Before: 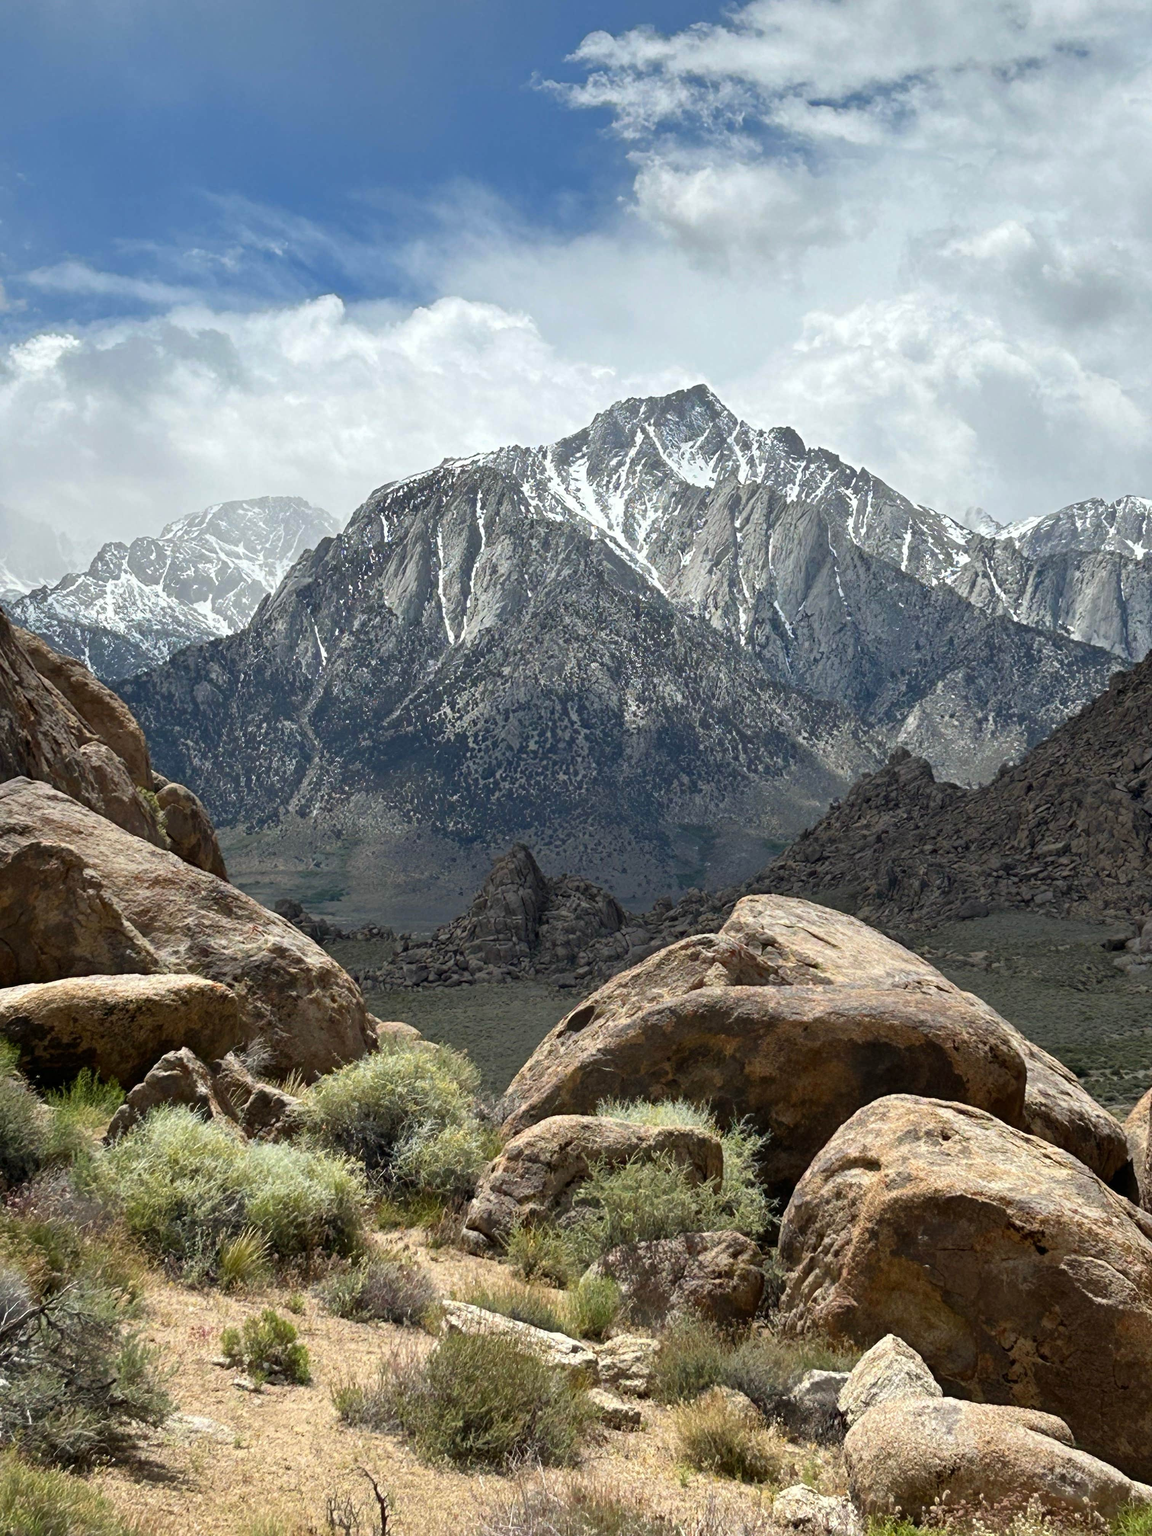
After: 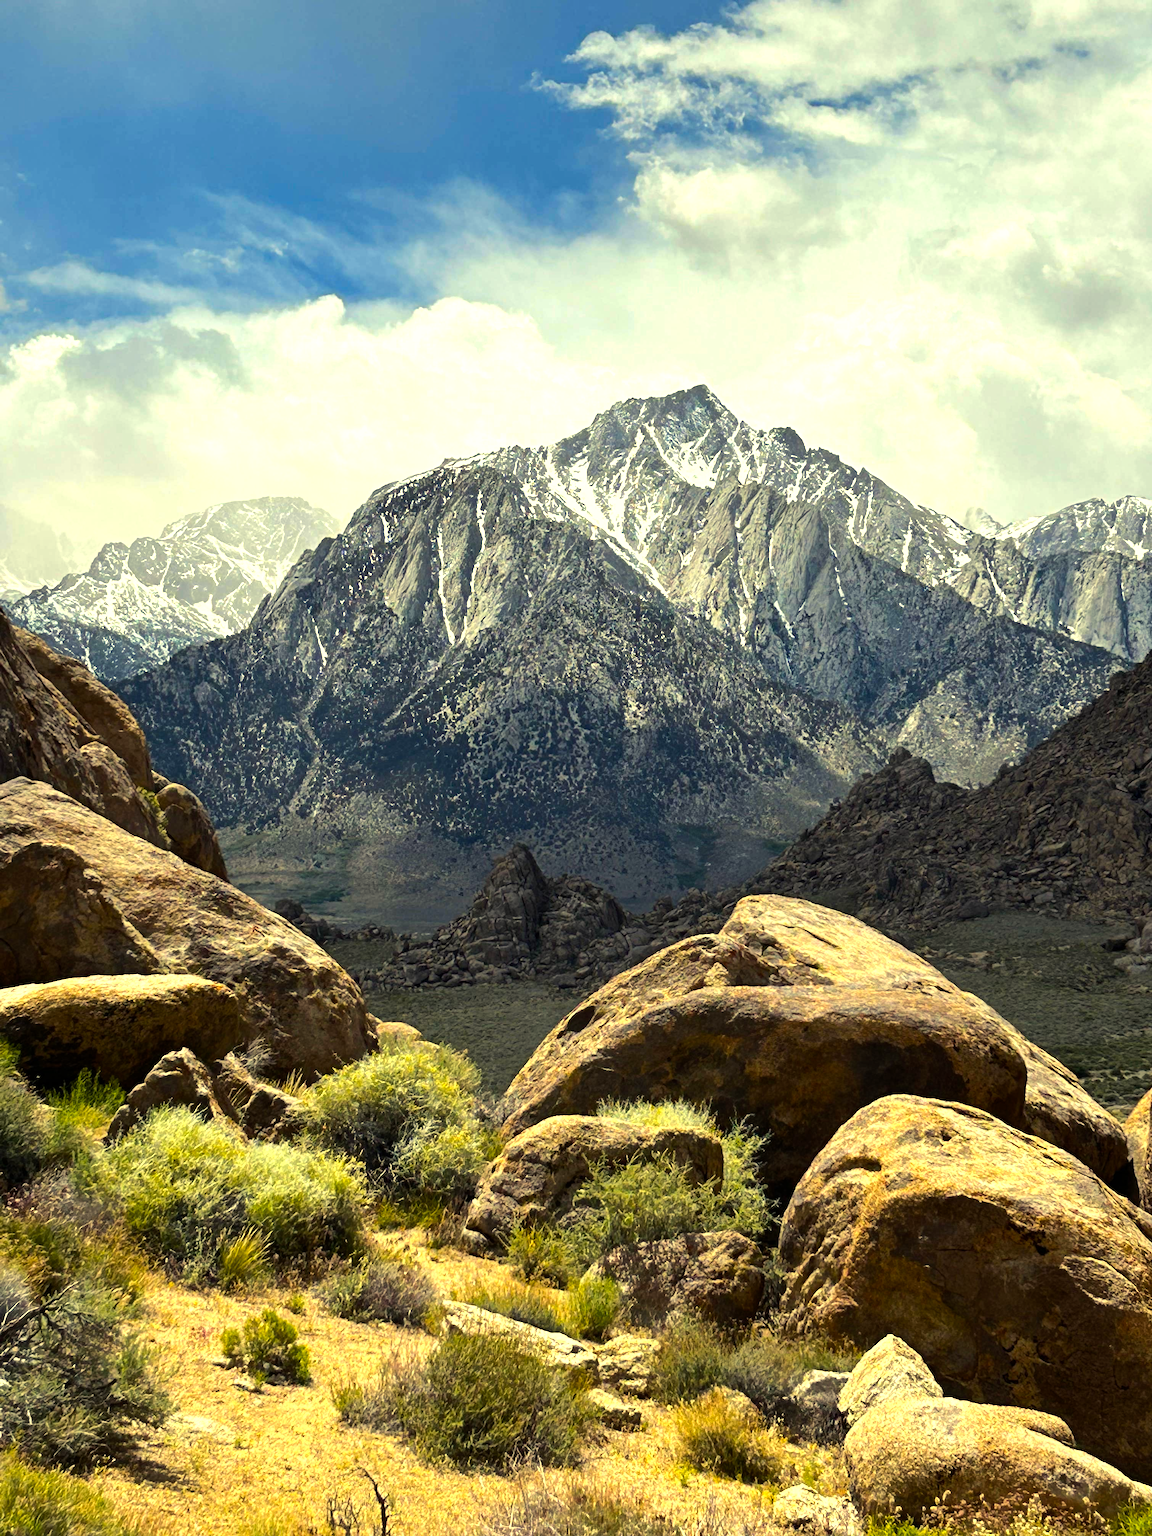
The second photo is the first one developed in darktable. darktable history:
color balance rgb: power › hue 210.72°, highlights gain › chroma 8.031%, highlights gain › hue 85.52°, perceptual saturation grading › global saturation 29.497%, perceptual brilliance grading › highlights 17.955%, perceptual brilliance grading › mid-tones 31.135%, perceptual brilliance grading › shadows -31.593%, global vibrance 20%
